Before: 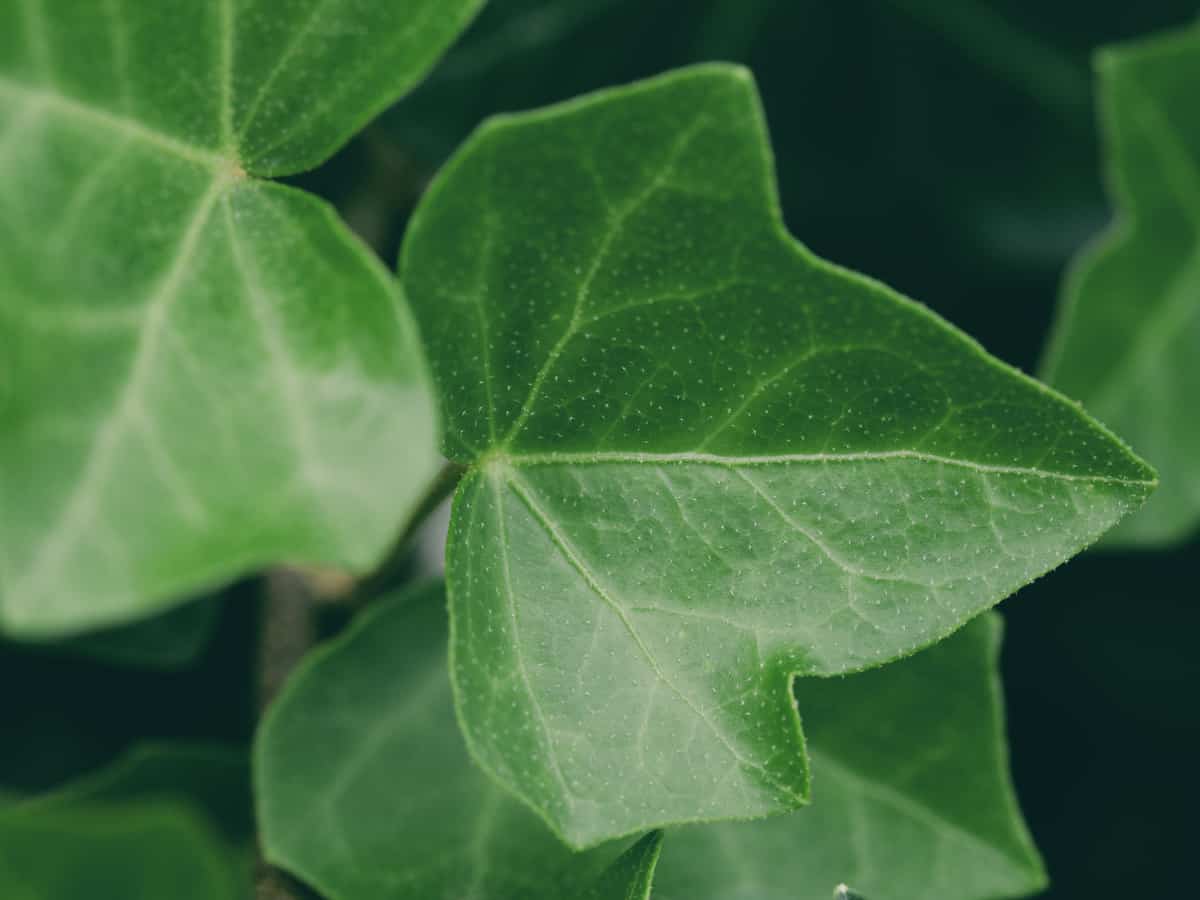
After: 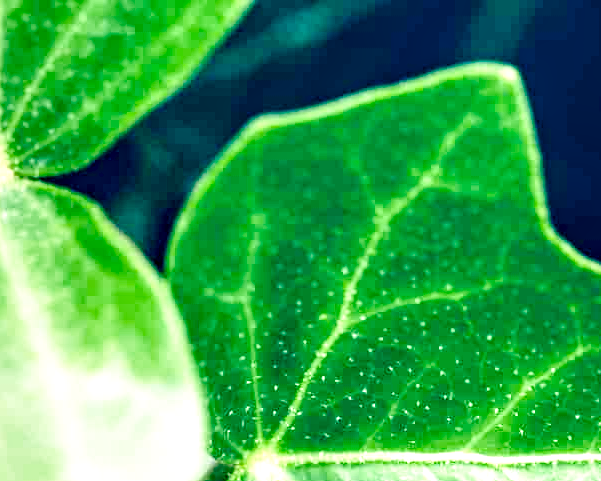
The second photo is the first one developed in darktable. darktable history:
crop: left 19.44%, right 30.417%, bottom 46.497%
haze removal: compatibility mode true, adaptive false
base curve: curves: ch0 [(0, 0) (0.028, 0.03) (0.105, 0.232) (0.387, 0.748) (0.754, 0.968) (1, 1)], preserve colors none
local contrast: highlights 65%, shadows 53%, detail 168%, midtone range 0.516
exposure: black level correction 0, exposure 0.691 EV, compensate highlight preservation false
color balance rgb: shadows lift › luminance -21.825%, shadows lift › chroma 6.546%, shadows lift › hue 269.85°, highlights gain › chroma 0.186%, highlights gain › hue 332.53°, global offset › chroma 0.254%, global offset › hue 255.82°, perceptual saturation grading › global saturation 20%, perceptual saturation grading › highlights -25.543%, perceptual saturation grading › shadows 50.232%
